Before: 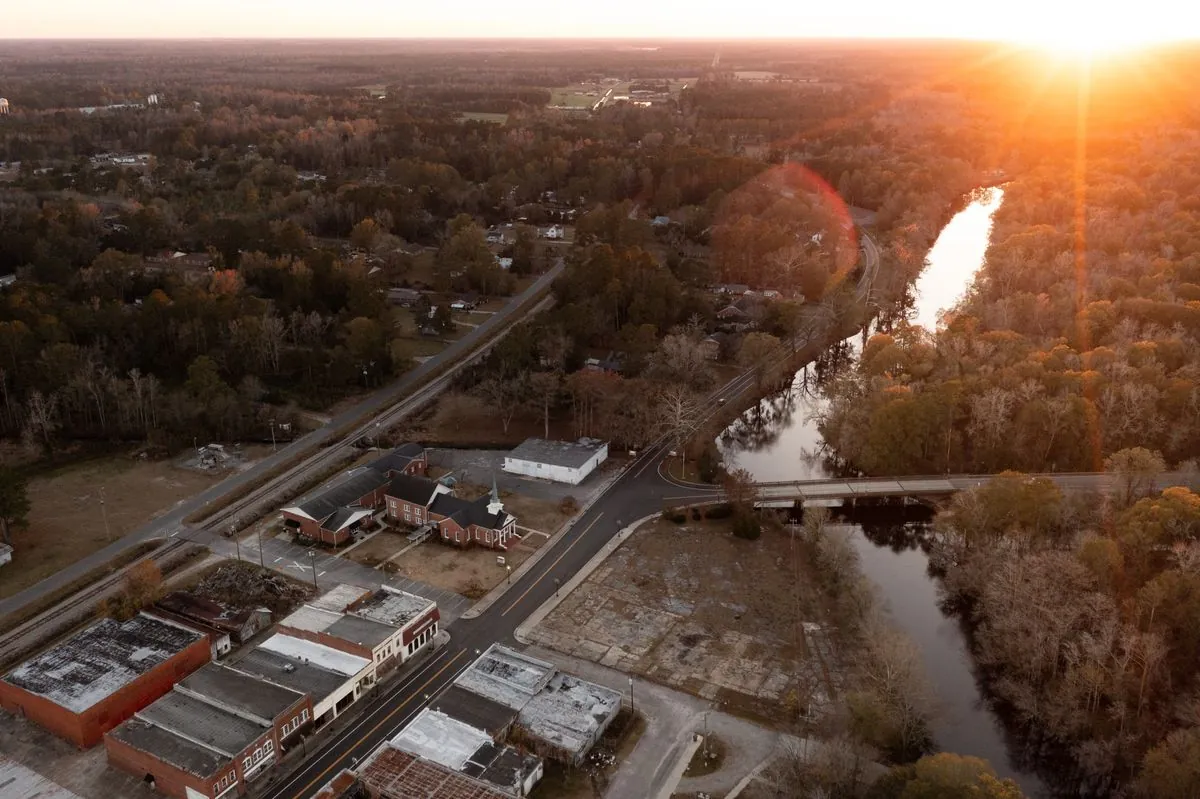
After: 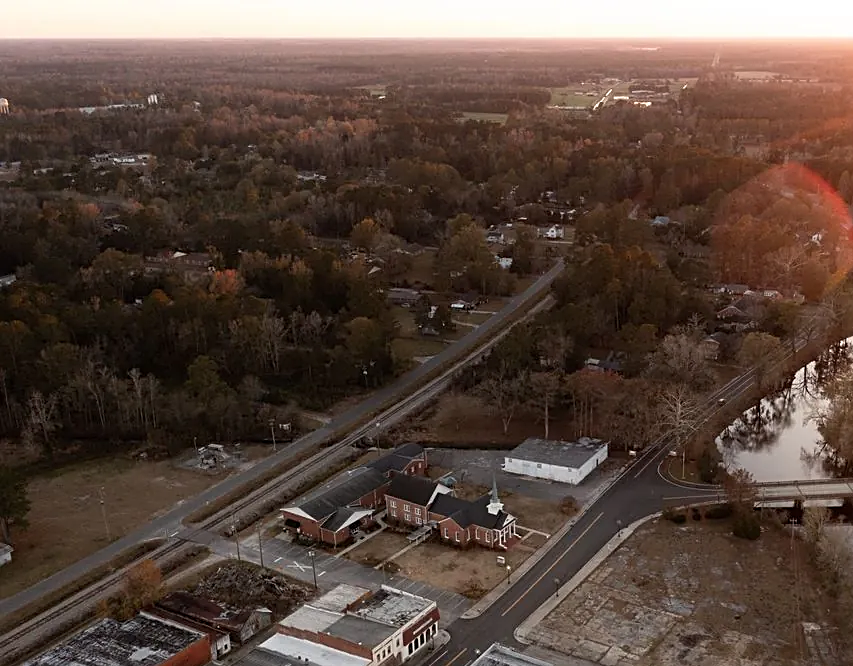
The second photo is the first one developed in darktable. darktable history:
crop: right 28.885%, bottom 16.626%
sharpen: on, module defaults
